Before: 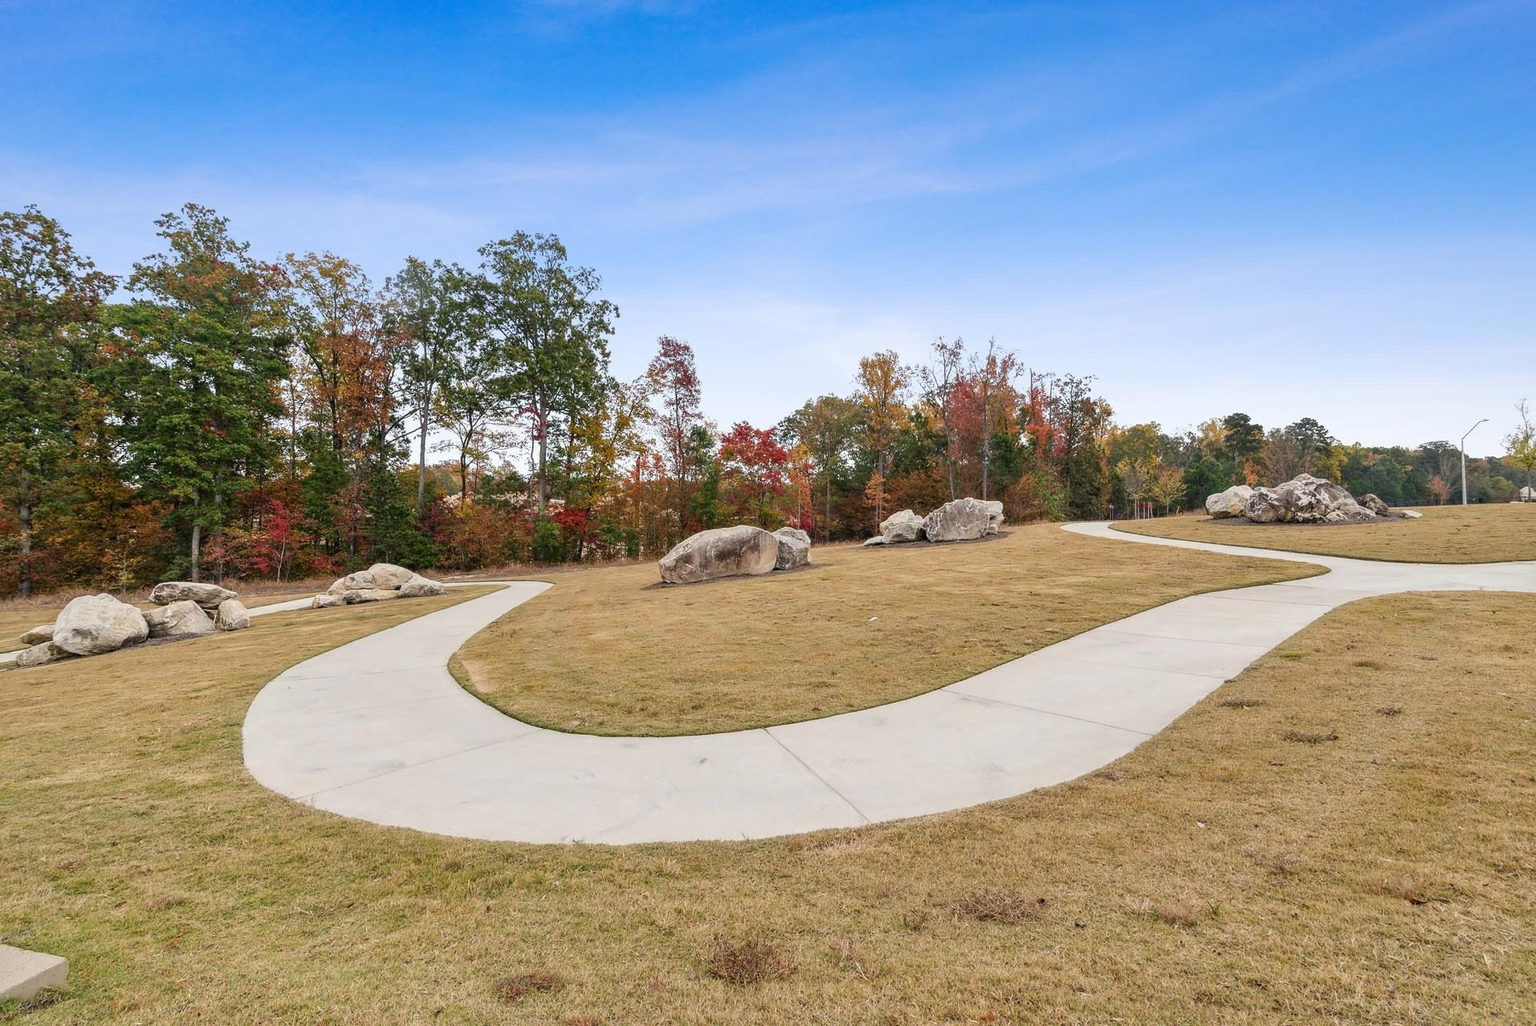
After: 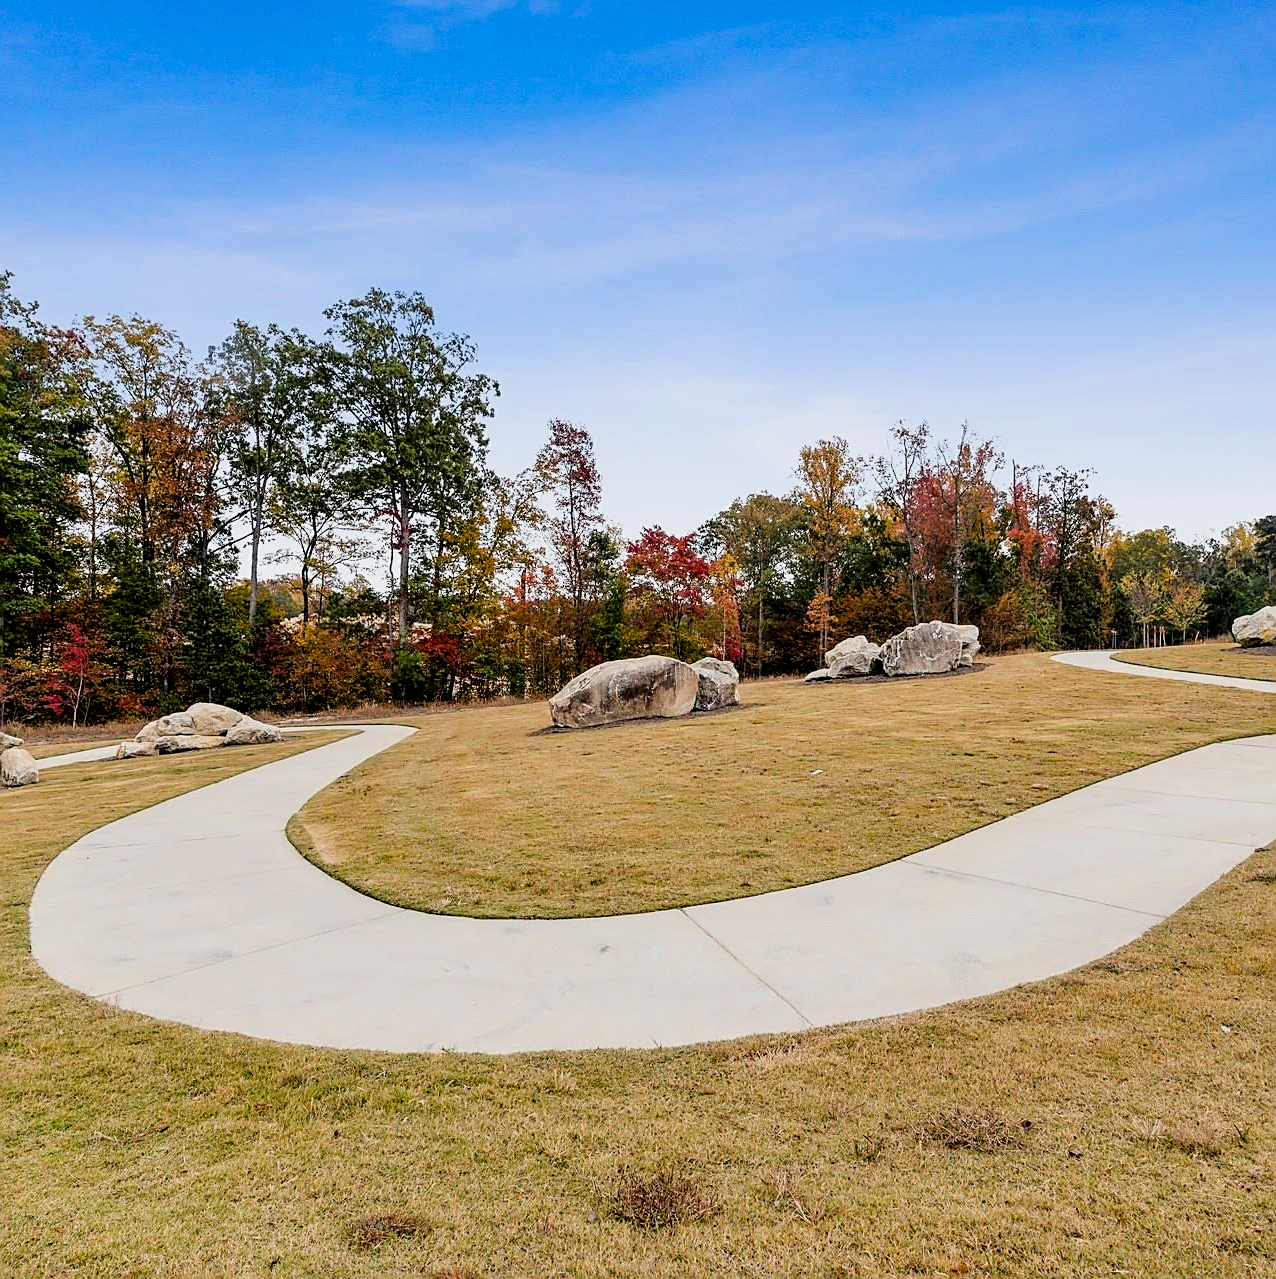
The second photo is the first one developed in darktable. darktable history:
crop and rotate: left 14.302%, right 19.122%
filmic rgb: black relative exposure -5.1 EV, white relative exposure 3.17 EV, hardness 3.47, contrast 1.2, highlights saturation mix -29.28%
sharpen: on, module defaults
exposure: black level correction 0.009, compensate highlight preservation false
color balance rgb: linear chroma grading › mid-tones 7.92%, perceptual saturation grading › global saturation 14.681%
